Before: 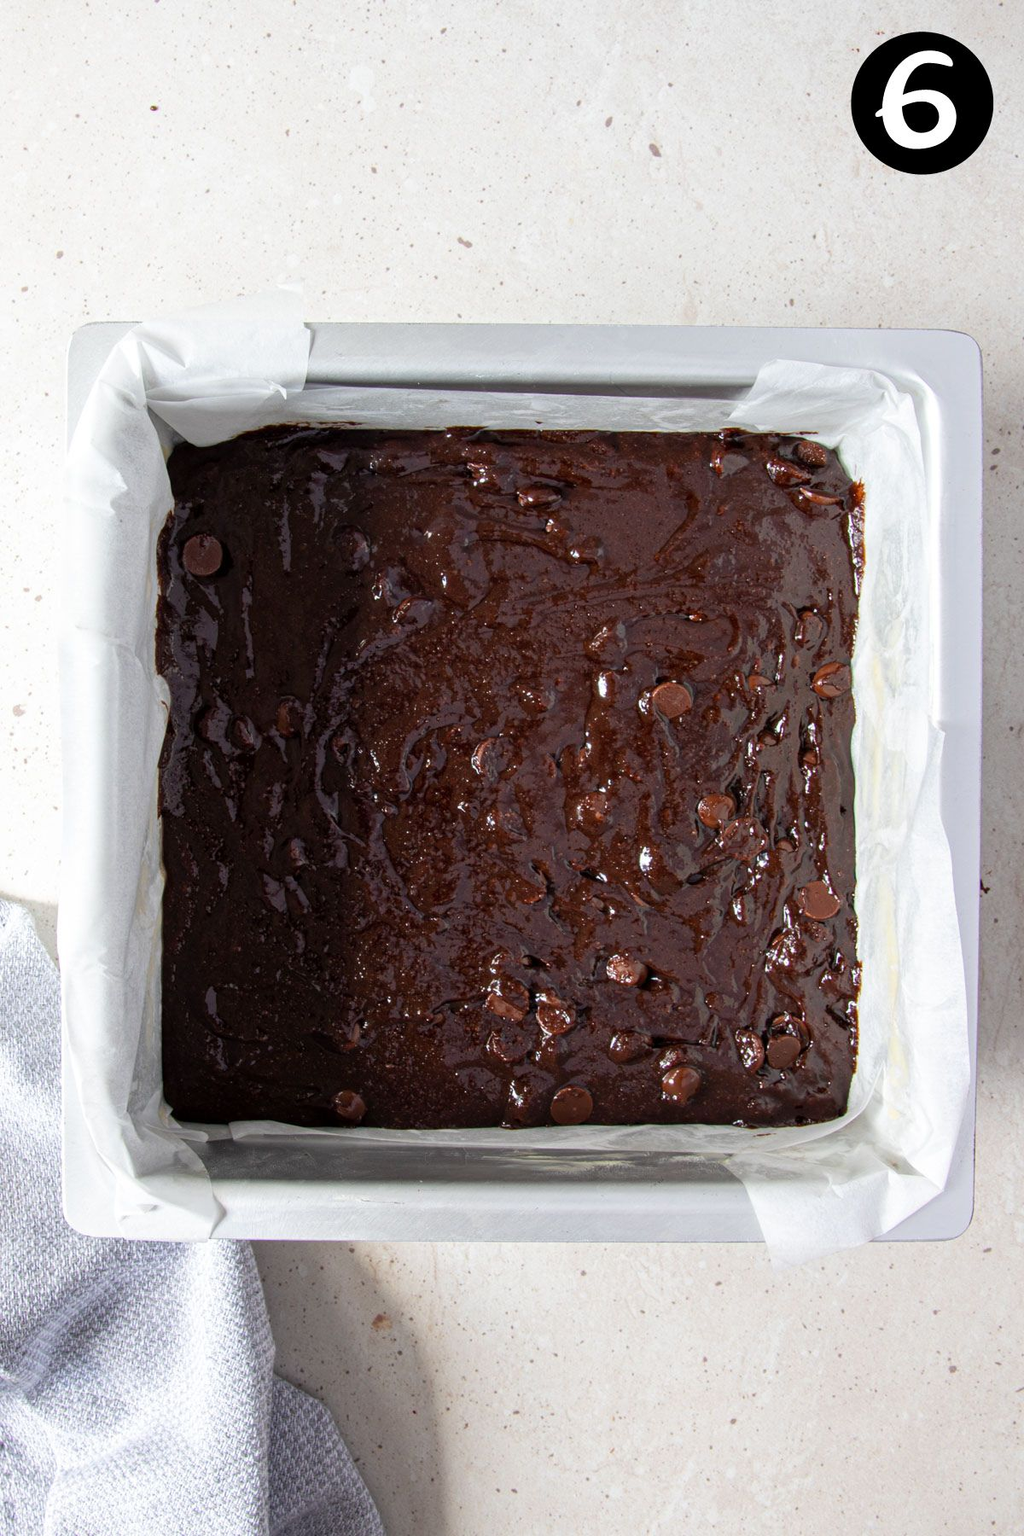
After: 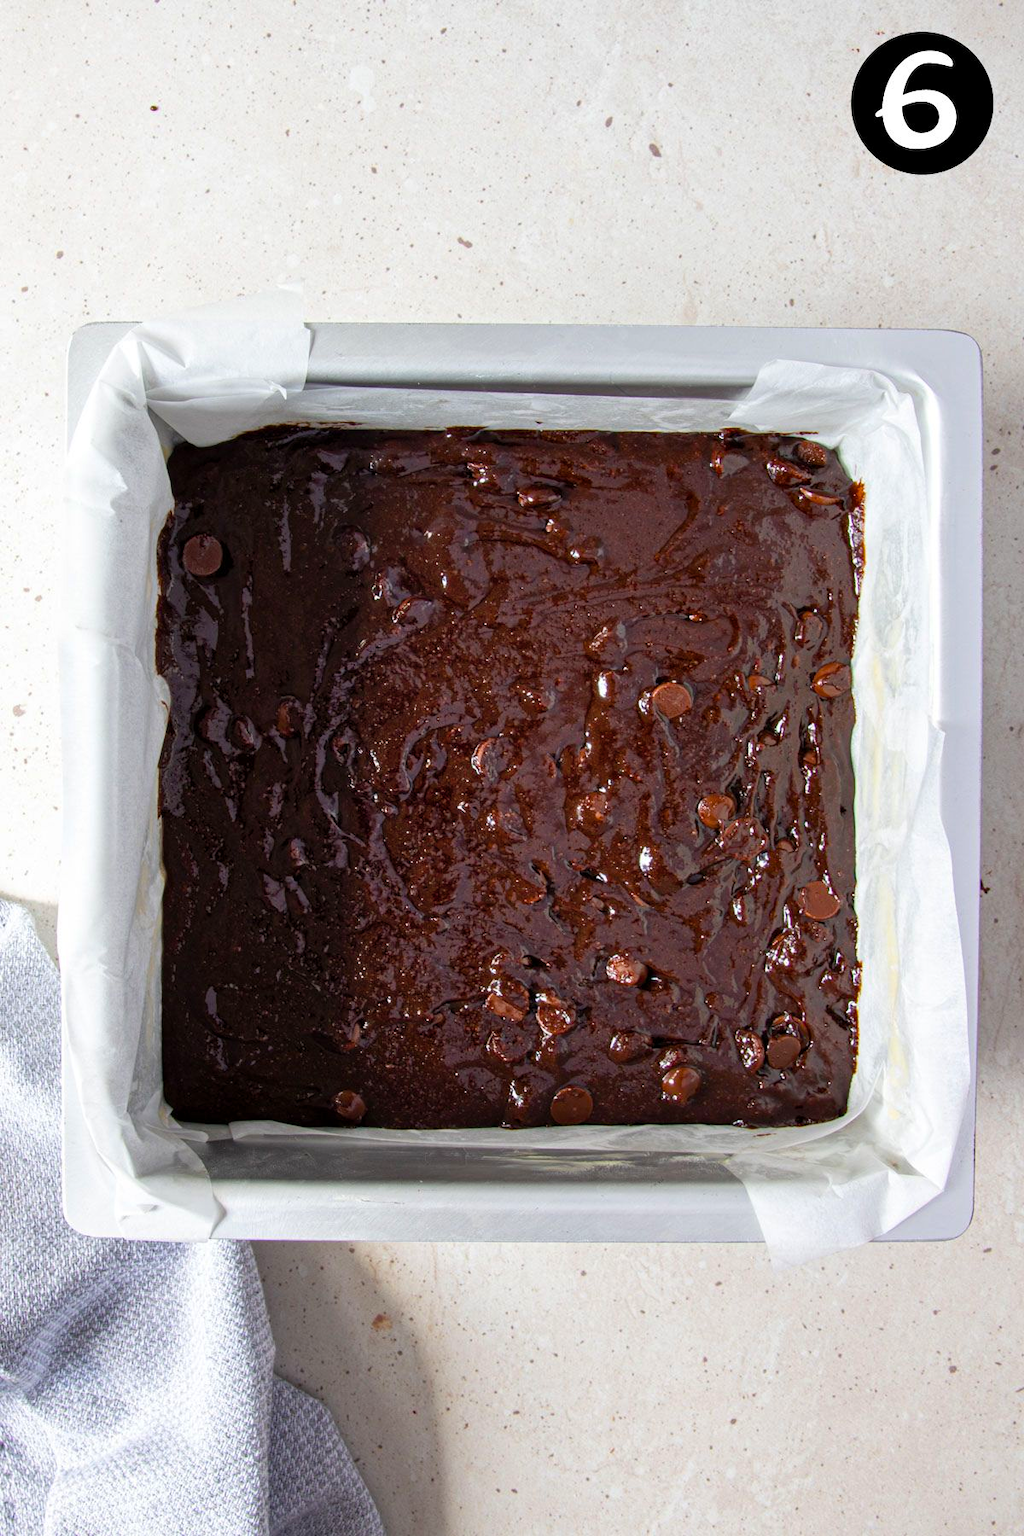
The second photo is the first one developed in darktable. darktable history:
shadows and highlights: shadows 37.82, highlights -26.71, soften with gaussian
color balance rgb: perceptual saturation grading › global saturation 30.766%
